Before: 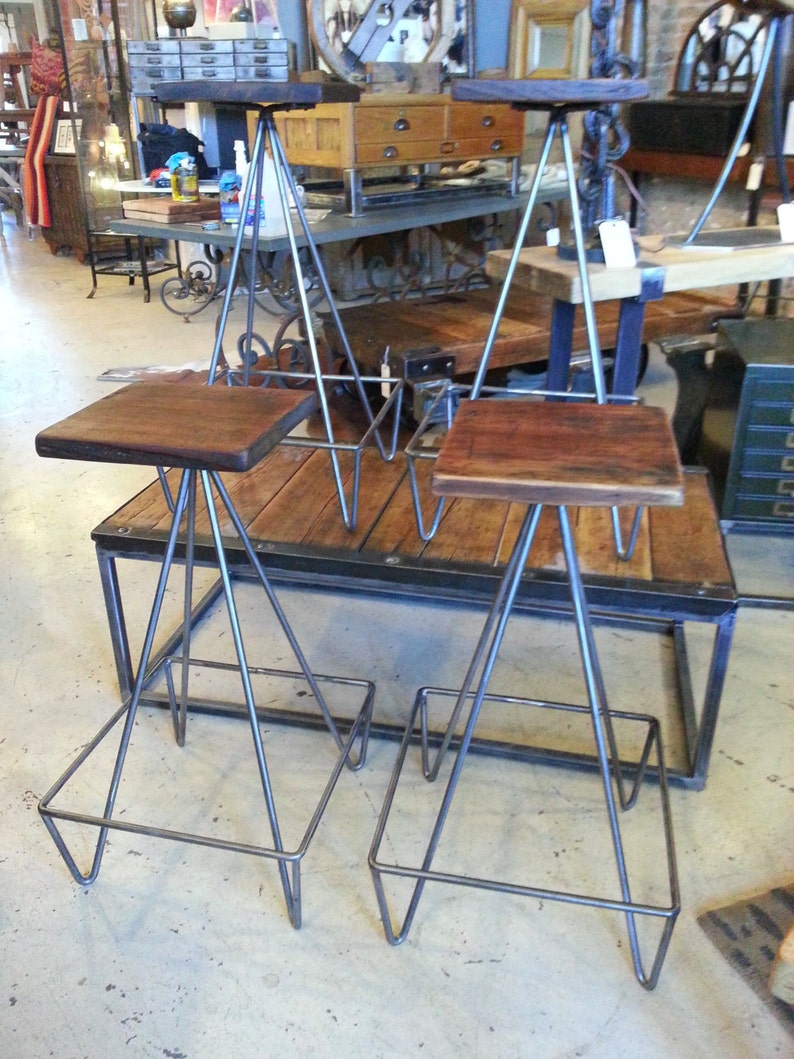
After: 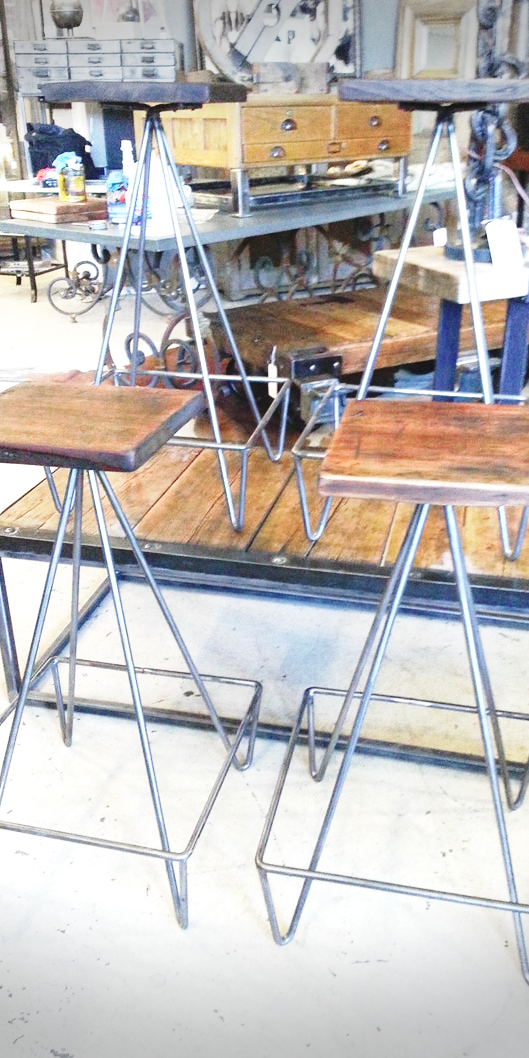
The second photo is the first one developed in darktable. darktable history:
crop and rotate: left 14.377%, right 18.946%
color balance rgb: global offset › luminance 0.493%, perceptual saturation grading › global saturation 36.96%, perceptual saturation grading › shadows 35.669%, perceptual brilliance grading › global brilliance 18.263%, global vibrance -24.019%
vignetting: fall-off start 99.18%, width/height ratio 1.304, dithering 8-bit output
color zones: curves: ch0 [(0, 0.559) (0.153, 0.551) (0.229, 0.5) (0.429, 0.5) (0.571, 0.5) (0.714, 0.5) (0.857, 0.5) (1, 0.559)]; ch1 [(0, 0.417) (0.112, 0.336) (0.213, 0.26) (0.429, 0.34) (0.571, 0.35) (0.683, 0.331) (0.857, 0.344) (1, 0.417)]
base curve: curves: ch0 [(0, 0) (0.028, 0.03) (0.121, 0.232) (0.46, 0.748) (0.859, 0.968) (1, 1)], preserve colors none
